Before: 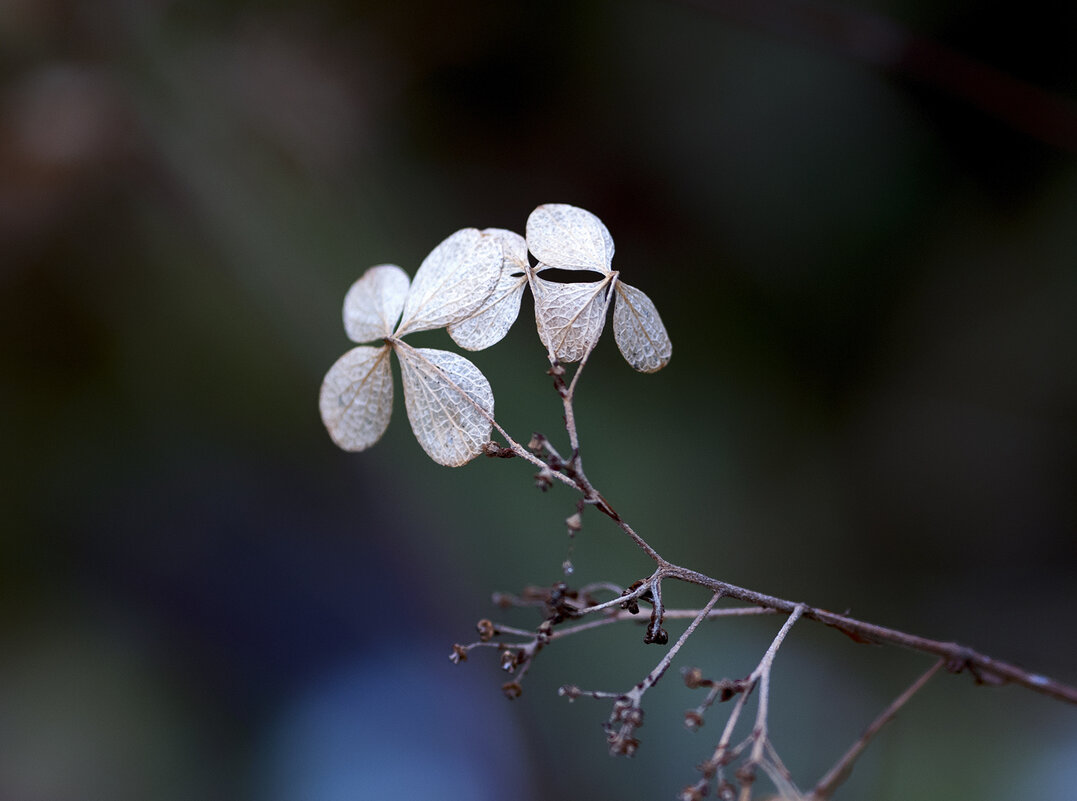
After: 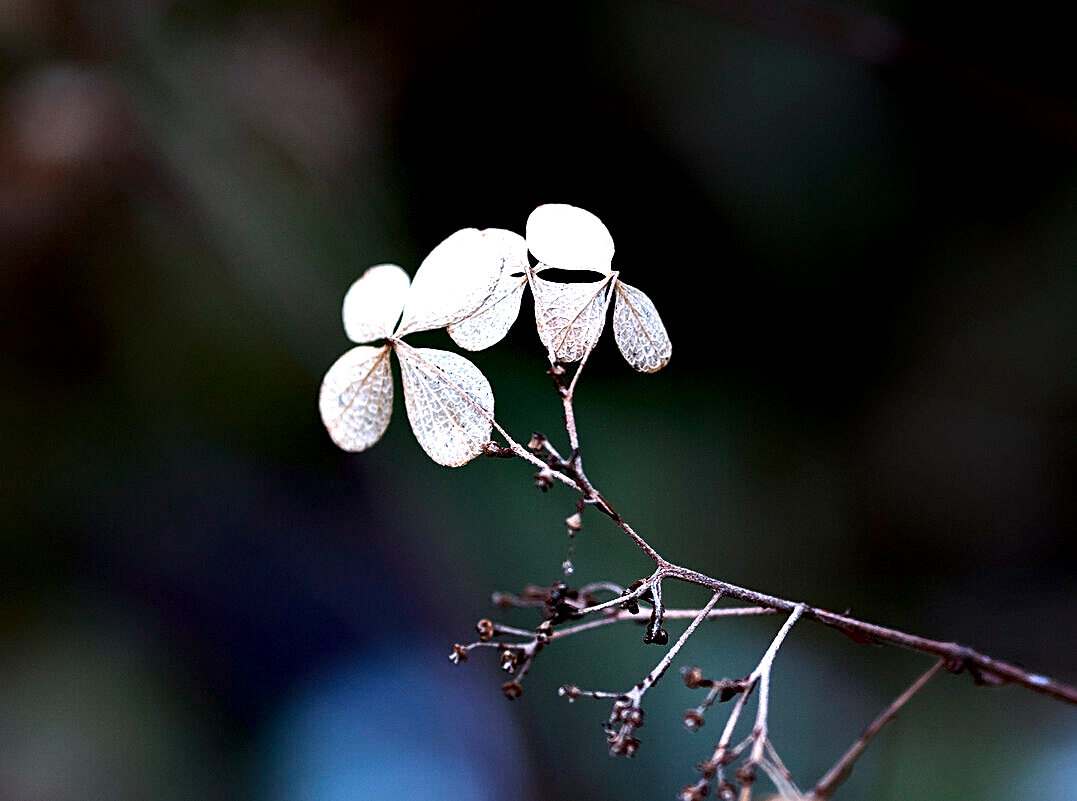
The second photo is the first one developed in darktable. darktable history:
contrast equalizer: octaves 7, y [[0.6 ×6], [0.55 ×6], [0 ×6], [0 ×6], [0 ×6]]
sharpen: on, module defaults
tone equalizer: -8 EV -0.417 EV, -7 EV -0.389 EV, -6 EV -0.333 EV, -5 EV -0.222 EV, -3 EV 0.222 EV, -2 EV 0.333 EV, -1 EV 0.389 EV, +0 EV 0.417 EV, edges refinement/feathering 500, mask exposure compensation -1.25 EV, preserve details no
